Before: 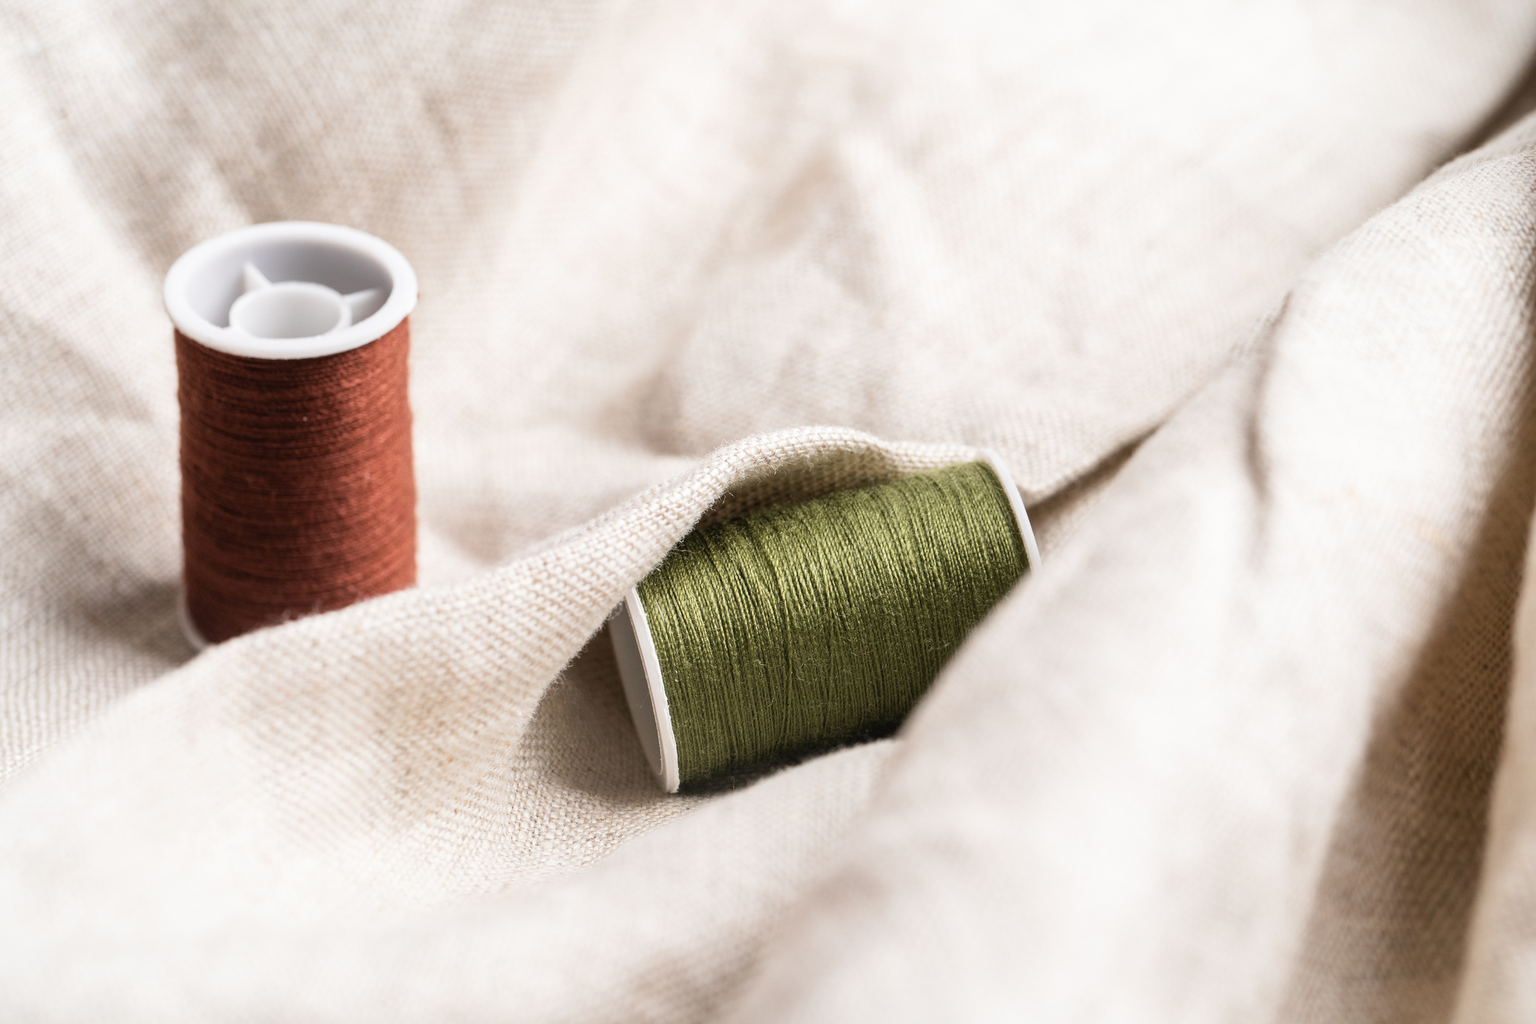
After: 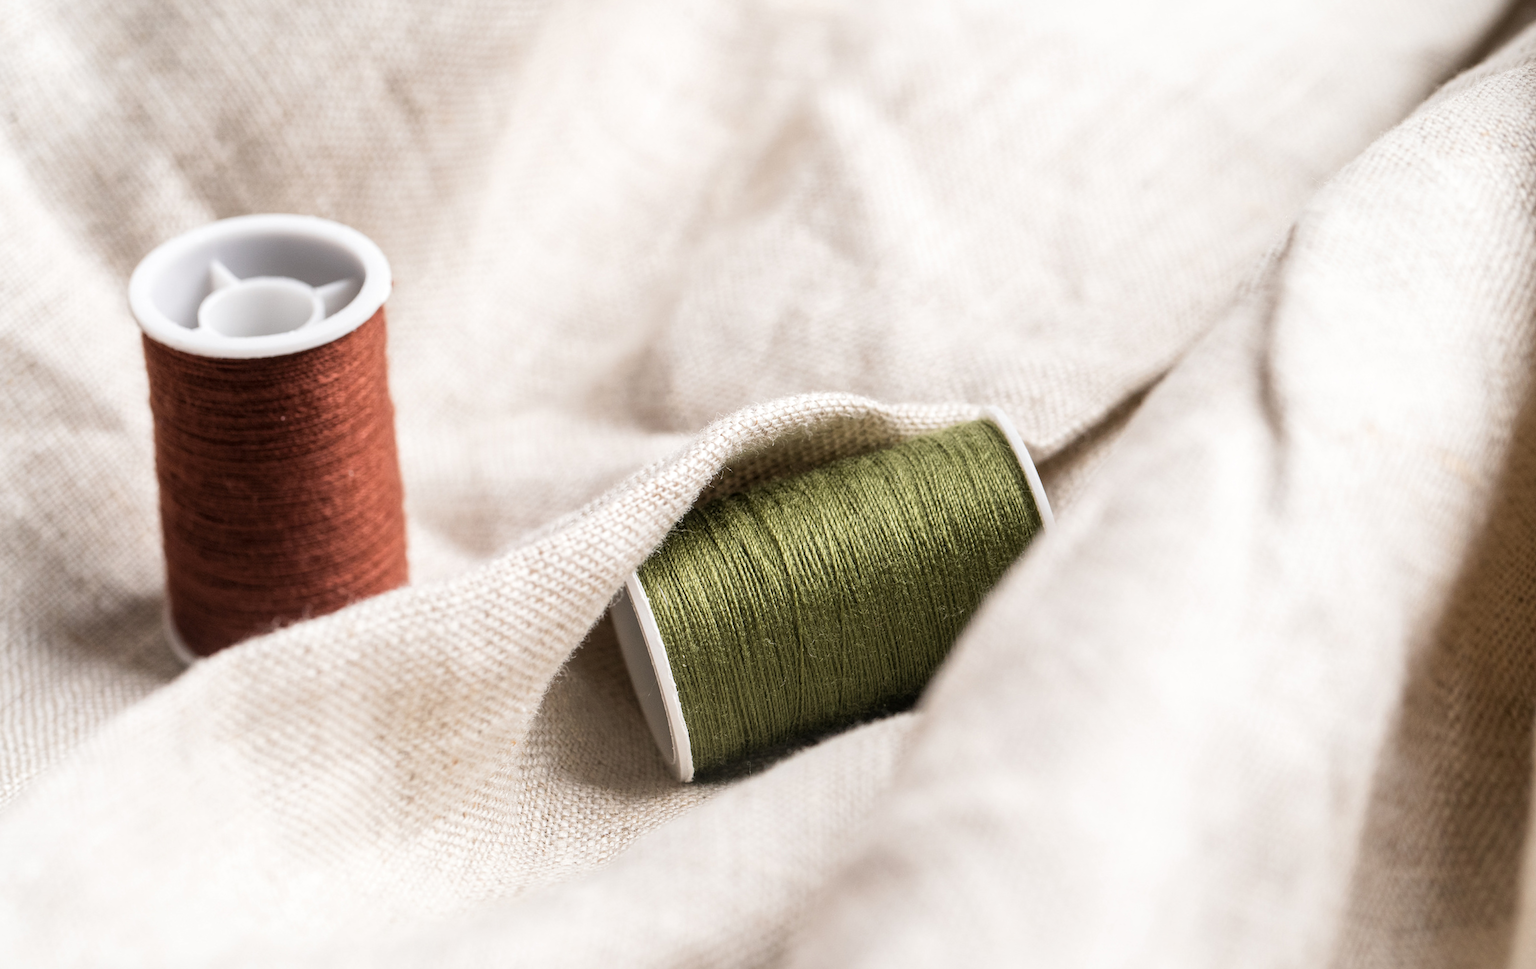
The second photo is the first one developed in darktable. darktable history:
rotate and perspective: rotation -3.52°, crop left 0.036, crop right 0.964, crop top 0.081, crop bottom 0.919
local contrast: highlights 100%, shadows 100%, detail 120%, midtone range 0.2
